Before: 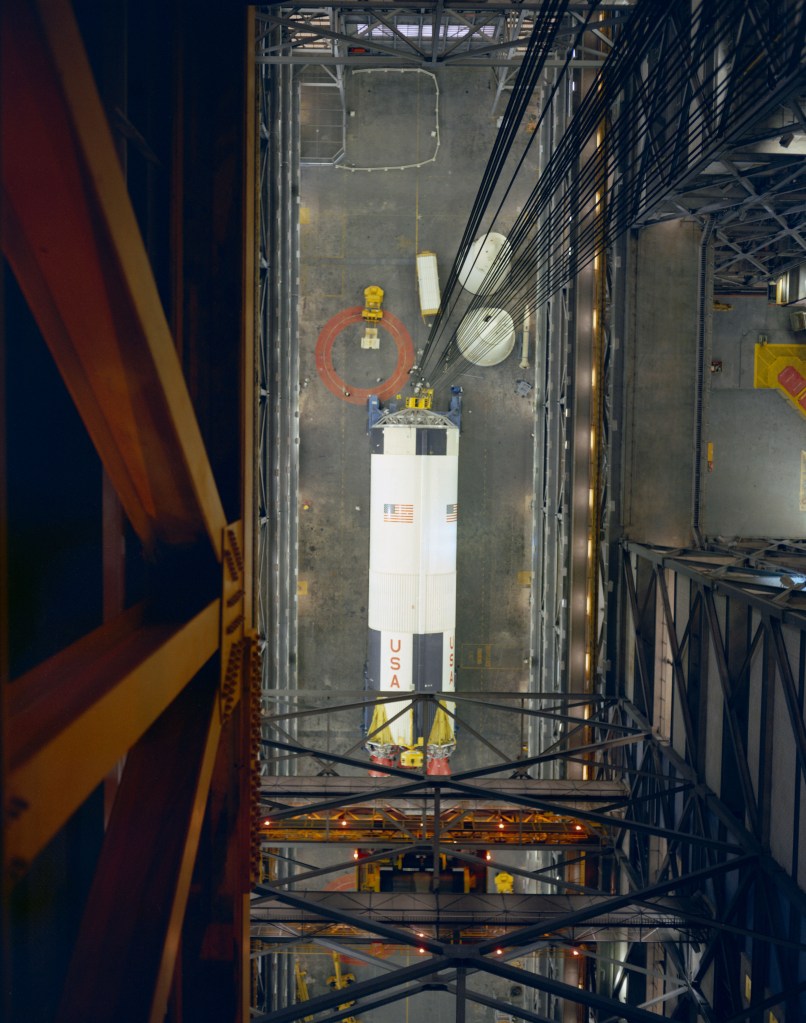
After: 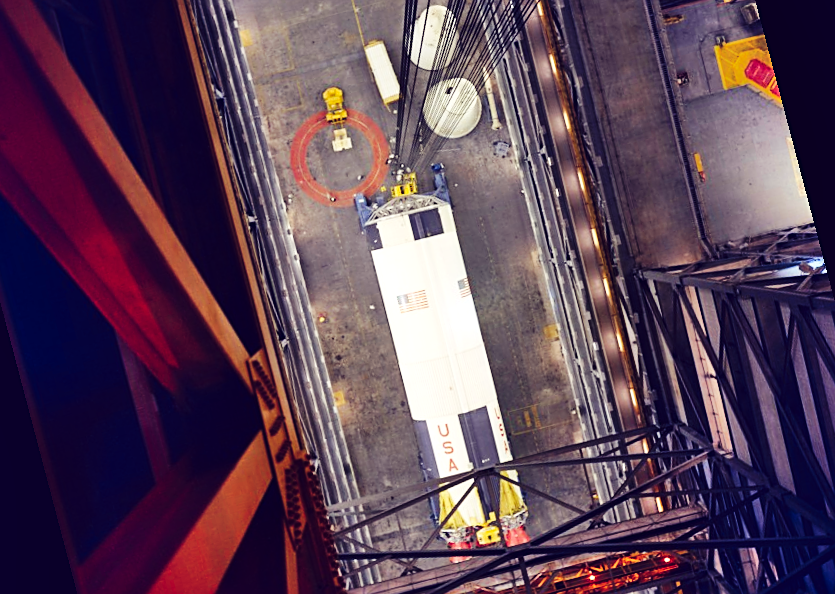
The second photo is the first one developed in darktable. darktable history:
base curve: curves: ch0 [(0, 0) (0.036, 0.025) (0.121, 0.166) (0.206, 0.329) (0.605, 0.79) (1, 1)], preserve colors none
rotate and perspective: rotation -14.8°, crop left 0.1, crop right 0.903, crop top 0.25, crop bottom 0.748
color balance: lift [1.001, 0.997, 0.99, 1.01], gamma [1.007, 1, 0.975, 1.025], gain [1, 1.065, 1.052, 0.935], contrast 13.25%
sharpen: on, module defaults
shadows and highlights: soften with gaussian
